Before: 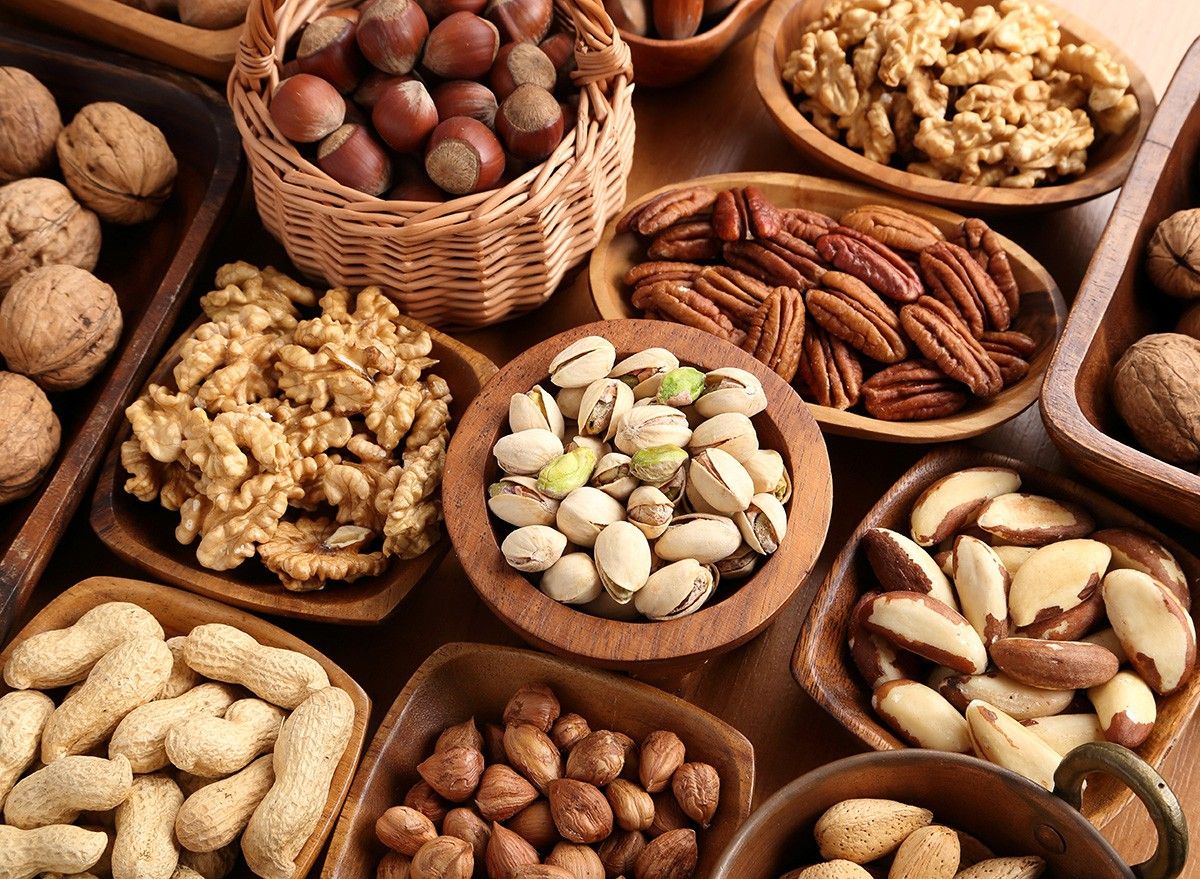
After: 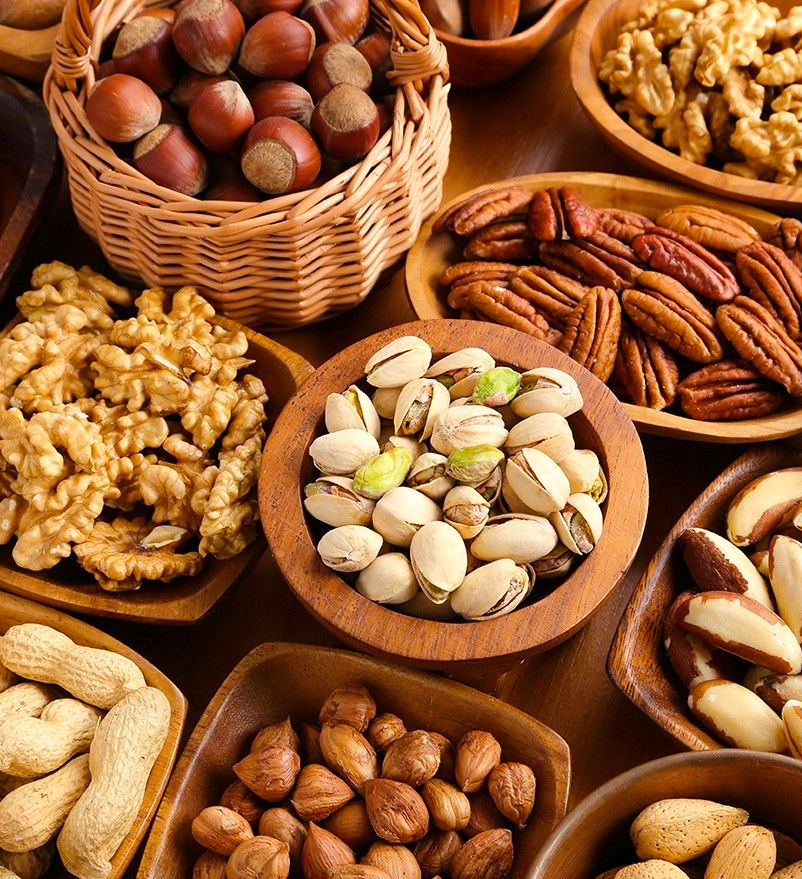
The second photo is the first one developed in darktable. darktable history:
color balance rgb: perceptual saturation grading › global saturation 25.327%, perceptual brilliance grading › mid-tones 10.202%, perceptual brilliance grading › shadows 15.067%
contrast brightness saturation: saturation -0.054
crop: left 15.377%, right 17.744%
